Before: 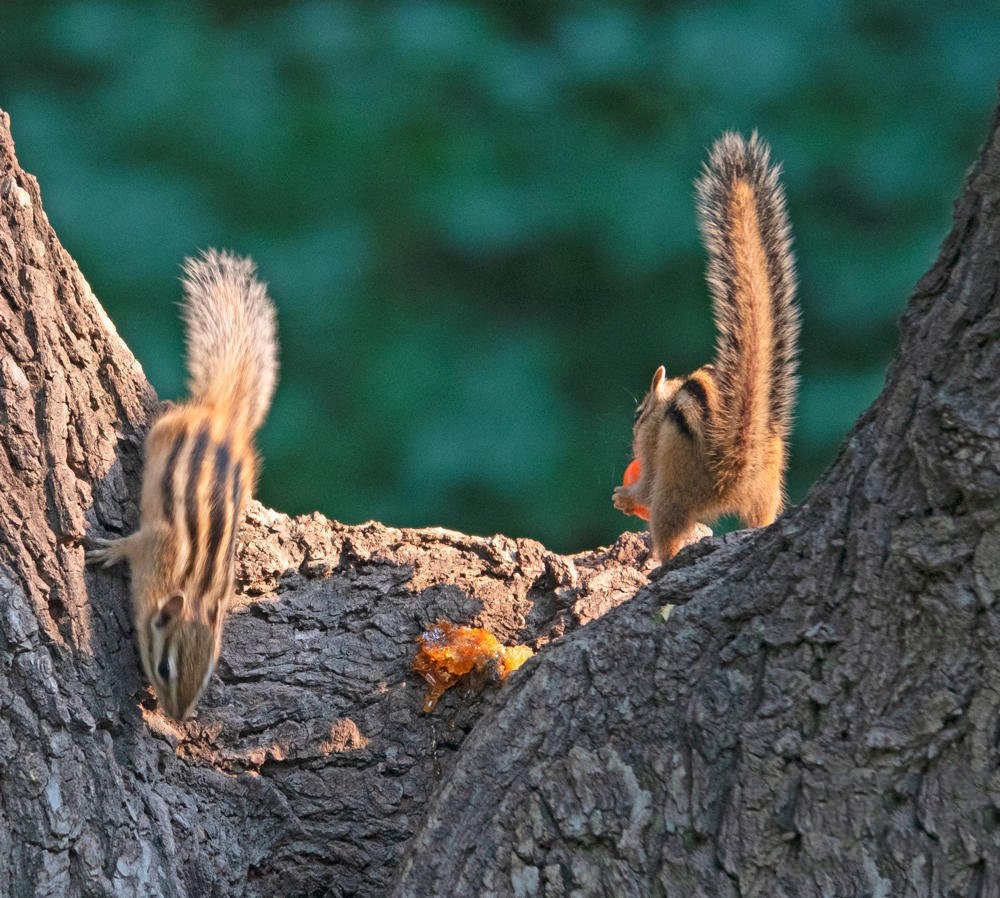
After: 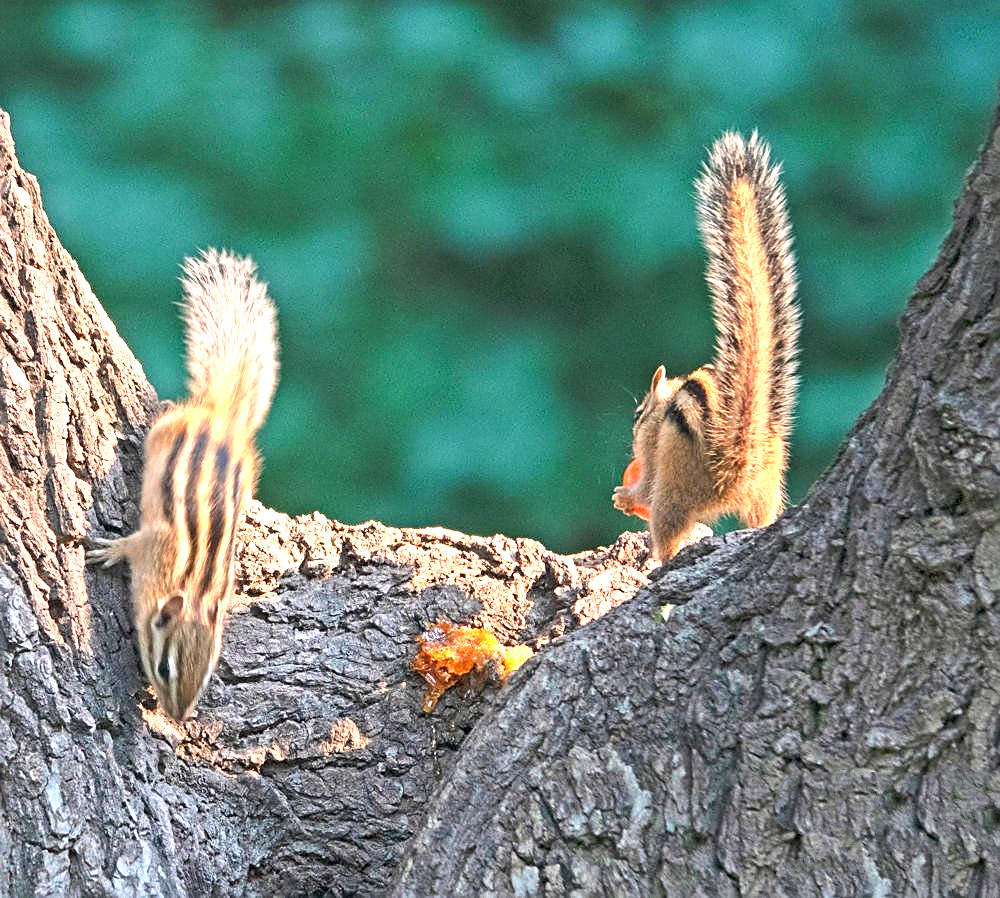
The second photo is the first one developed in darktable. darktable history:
sharpen: on, module defaults
exposure: black level correction 0, exposure 1.2 EV, compensate highlight preservation false
levels: levels [0, 0.48, 0.961]
tone equalizer: -8 EV -0.002 EV, -7 EV 0.005 EV, -6 EV -0.009 EV, -5 EV 0.011 EV, -4 EV -0.012 EV, -3 EV 0.007 EV, -2 EV -0.062 EV, -1 EV -0.293 EV, +0 EV -0.582 EV, smoothing diameter 2%, edges refinement/feathering 20, mask exposure compensation -1.57 EV, filter diffusion 5
